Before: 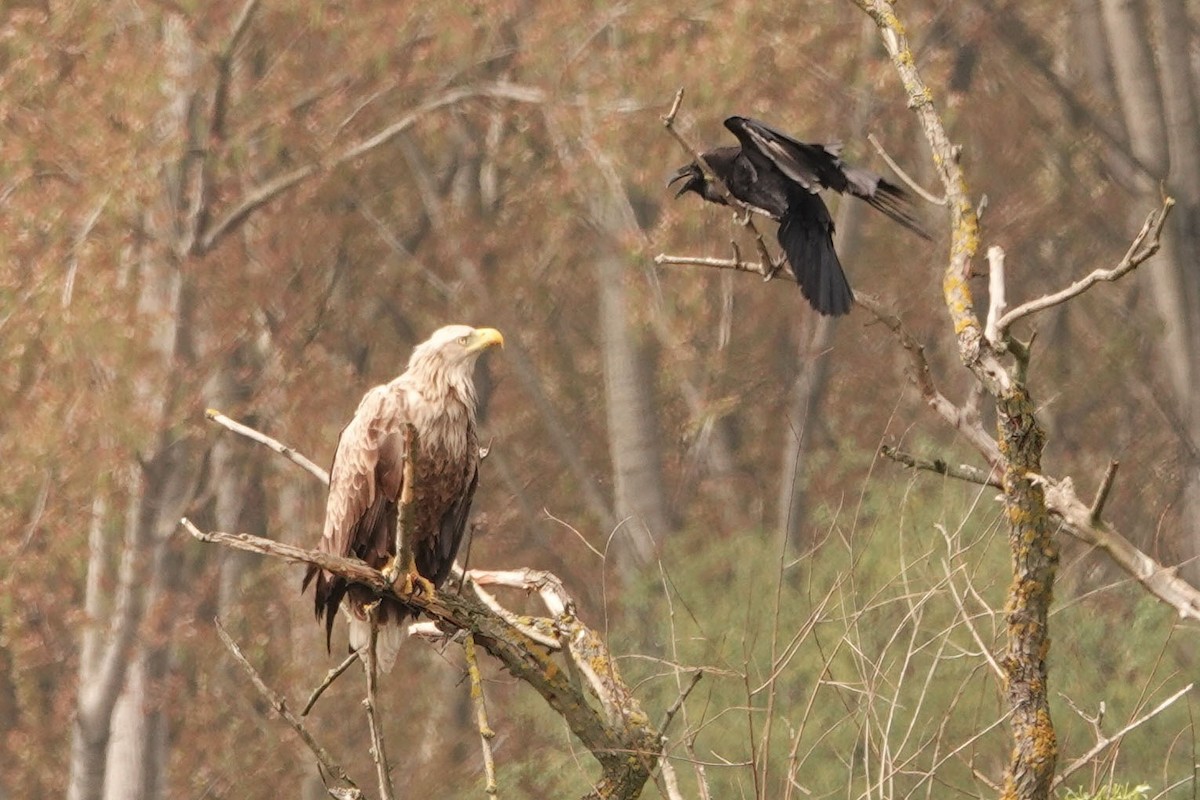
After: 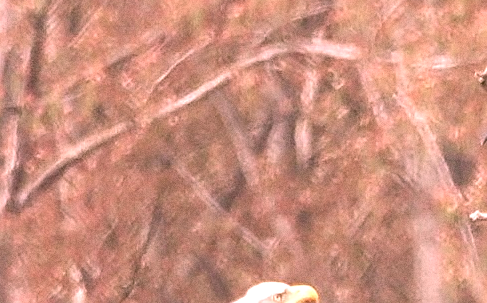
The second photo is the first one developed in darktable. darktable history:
contrast brightness saturation: saturation -0.05
exposure: black level correction 0, exposure 0.5 EV, compensate exposure bias true, compensate highlight preservation false
grain: coarseness 0.09 ISO
white balance: red 1.188, blue 1.11
sharpen: on, module defaults
crop: left 15.452%, top 5.459%, right 43.956%, bottom 56.62%
local contrast: highlights 100%, shadows 100%, detail 120%, midtone range 0.2
tone equalizer: -8 EV 0.06 EV, smoothing diameter 25%, edges refinement/feathering 10, preserve details guided filter
